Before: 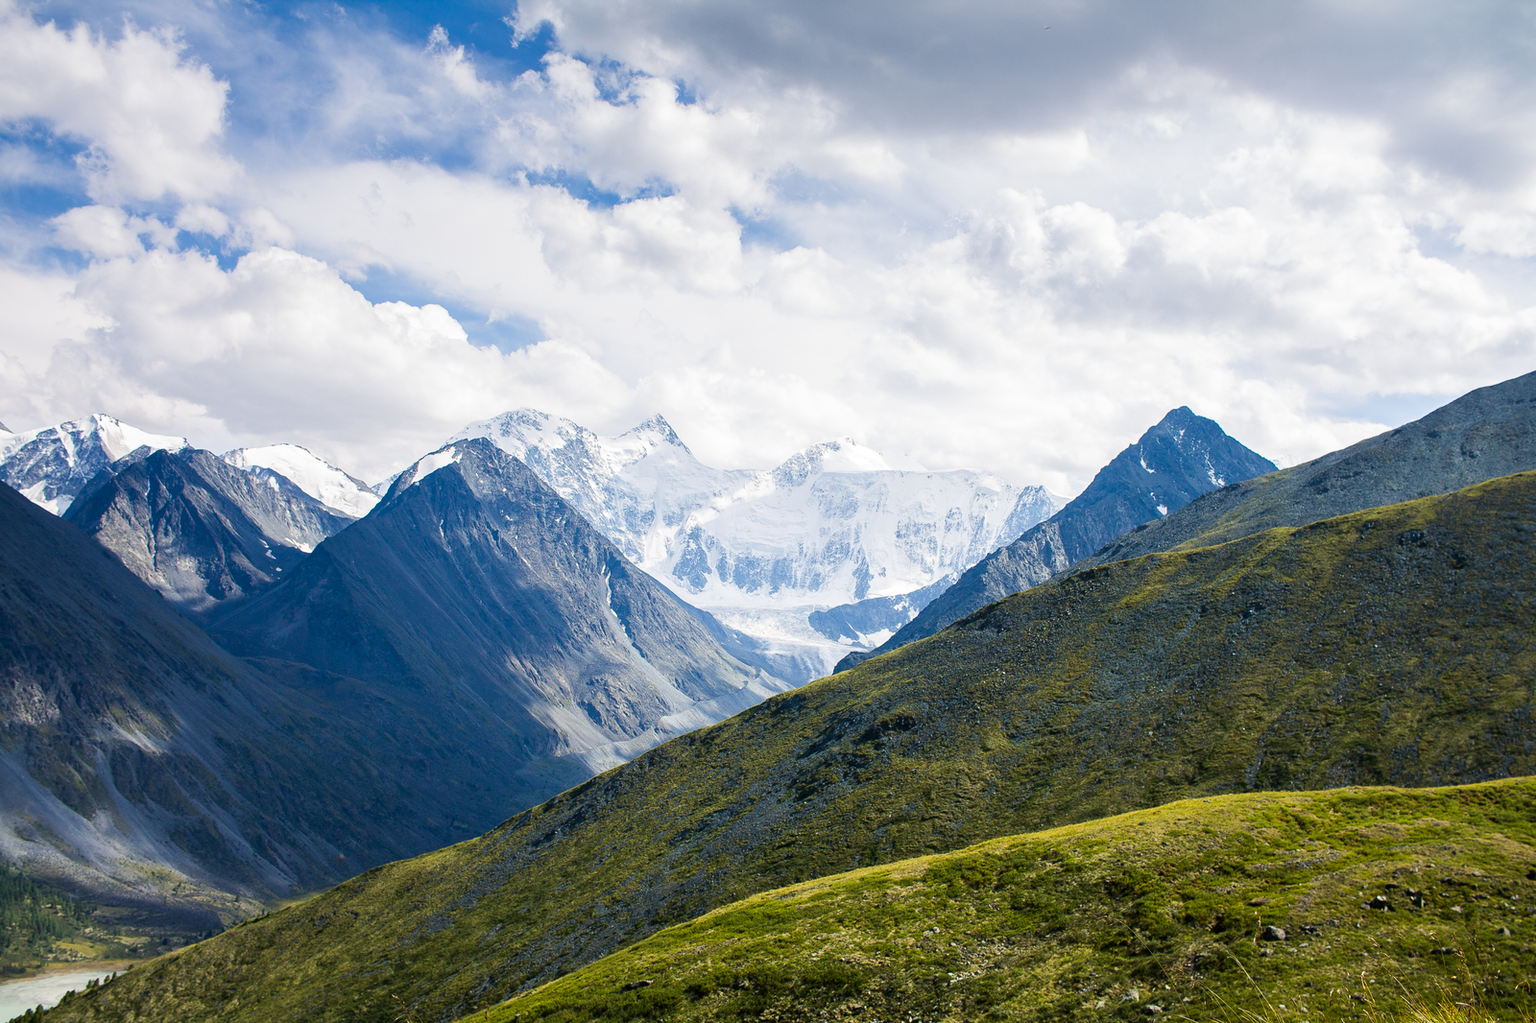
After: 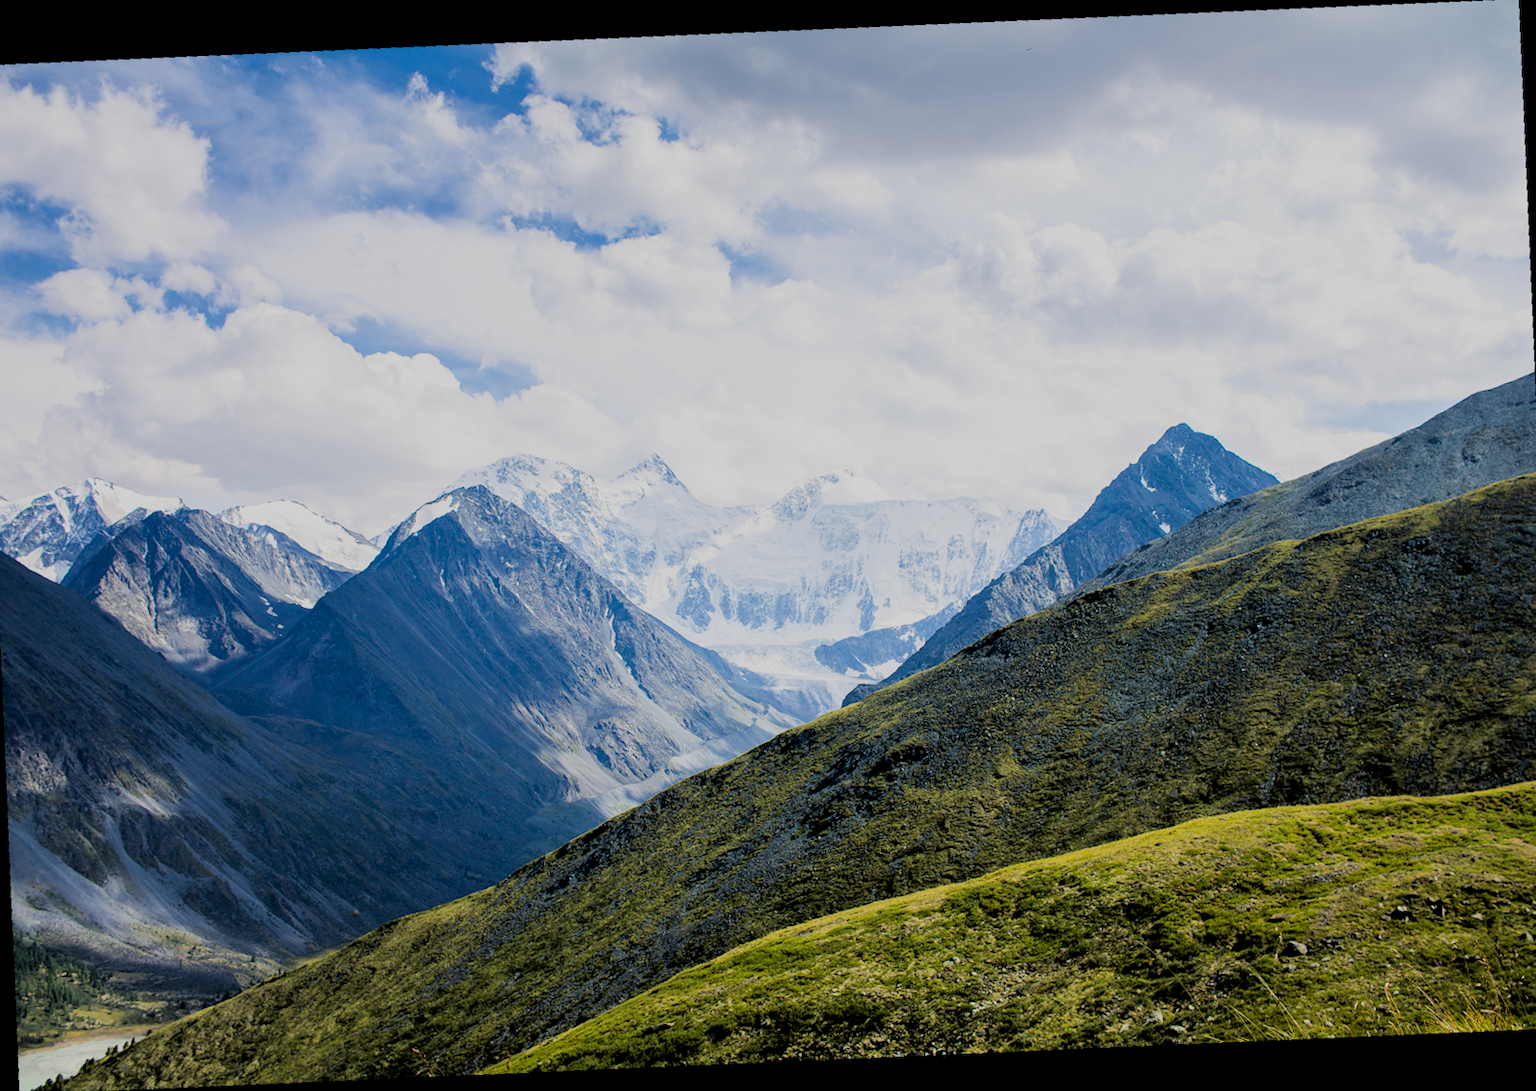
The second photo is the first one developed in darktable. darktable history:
rotate and perspective: rotation -4.86°, automatic cropping off
filmic rgb: black relative exposure -7.15 EV, white relative exposure 5.36 EV, hardness 3.02, color science v6 (2022)
local contrast: highlights 100%, shadows 100%, detail 120%, midtone range 0.2
rgb curve: curves: ch0 [(0, 0) (0.136, 0.078) (0.262, 0.245) (0.414, 0.42) (1, 1)], compensate middle gray true, preserve colors basic power
exposure: compensate highlight preservation false
crop and rotate: angle -2.38°
